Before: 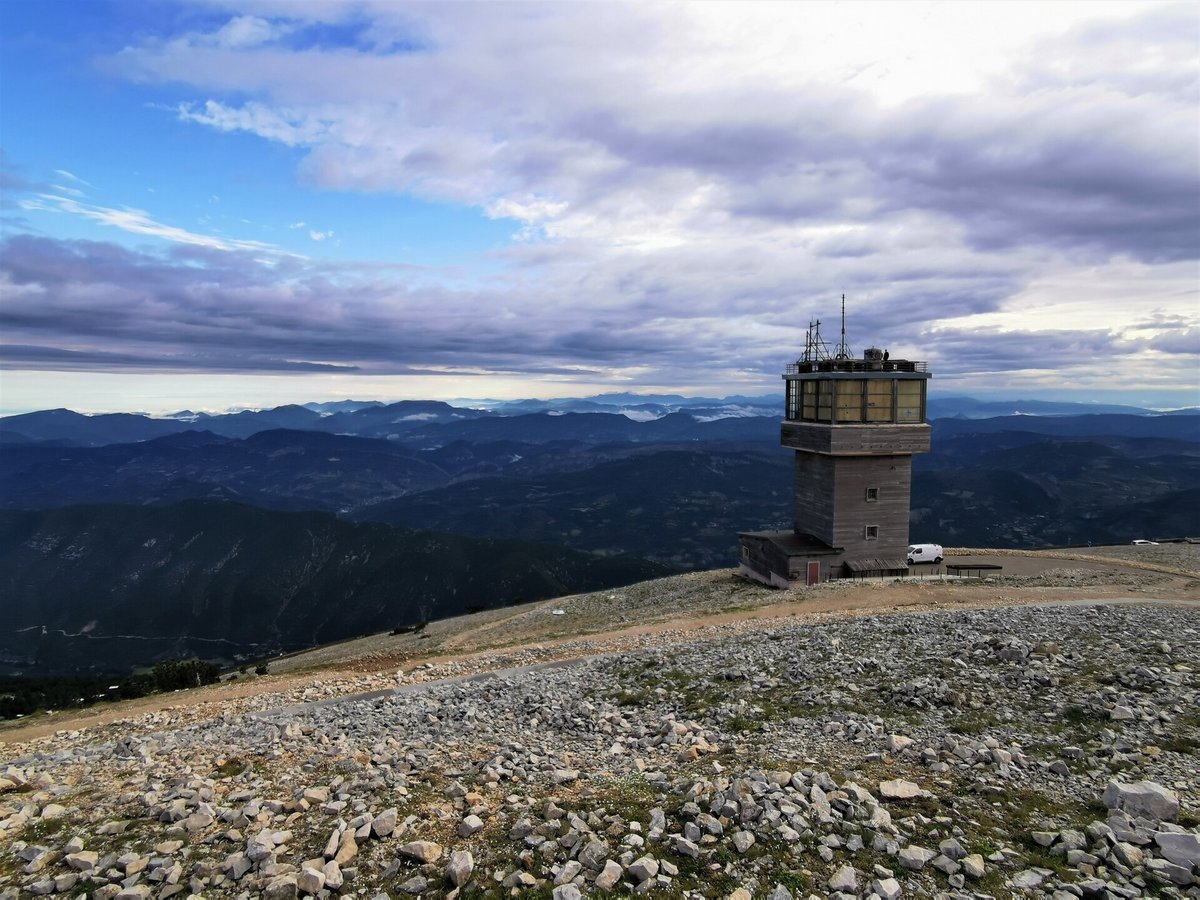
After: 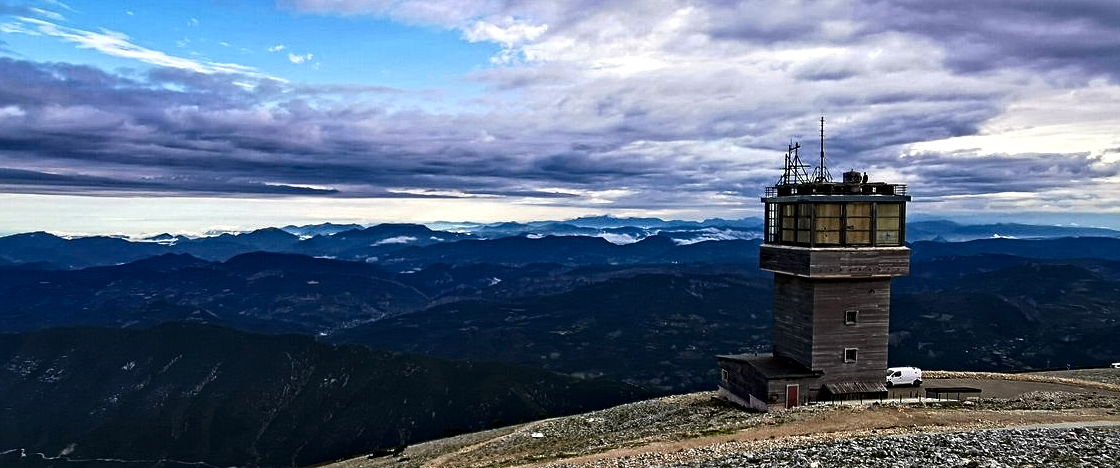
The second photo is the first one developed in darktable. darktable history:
exposure: black level correction -0.003, exposure 0.036 EV, compensate highlight preservation false
contrast equalizer: octaves 7, y [[0.5, 0.542, 0.583, 0.625, 0.667, 0.708], [0.5 ×6], [0.5 ×6], [0 ×6], [0 ×6]]
crop: left 1.767%, top 19.709%, right 4.849%, bottom 28.234%
sharpen: amount 0.206
contrast brightness saturation: contrast 0.116, brightness -0.121, saturation 0.198
tone equalizer: on, module defaults
